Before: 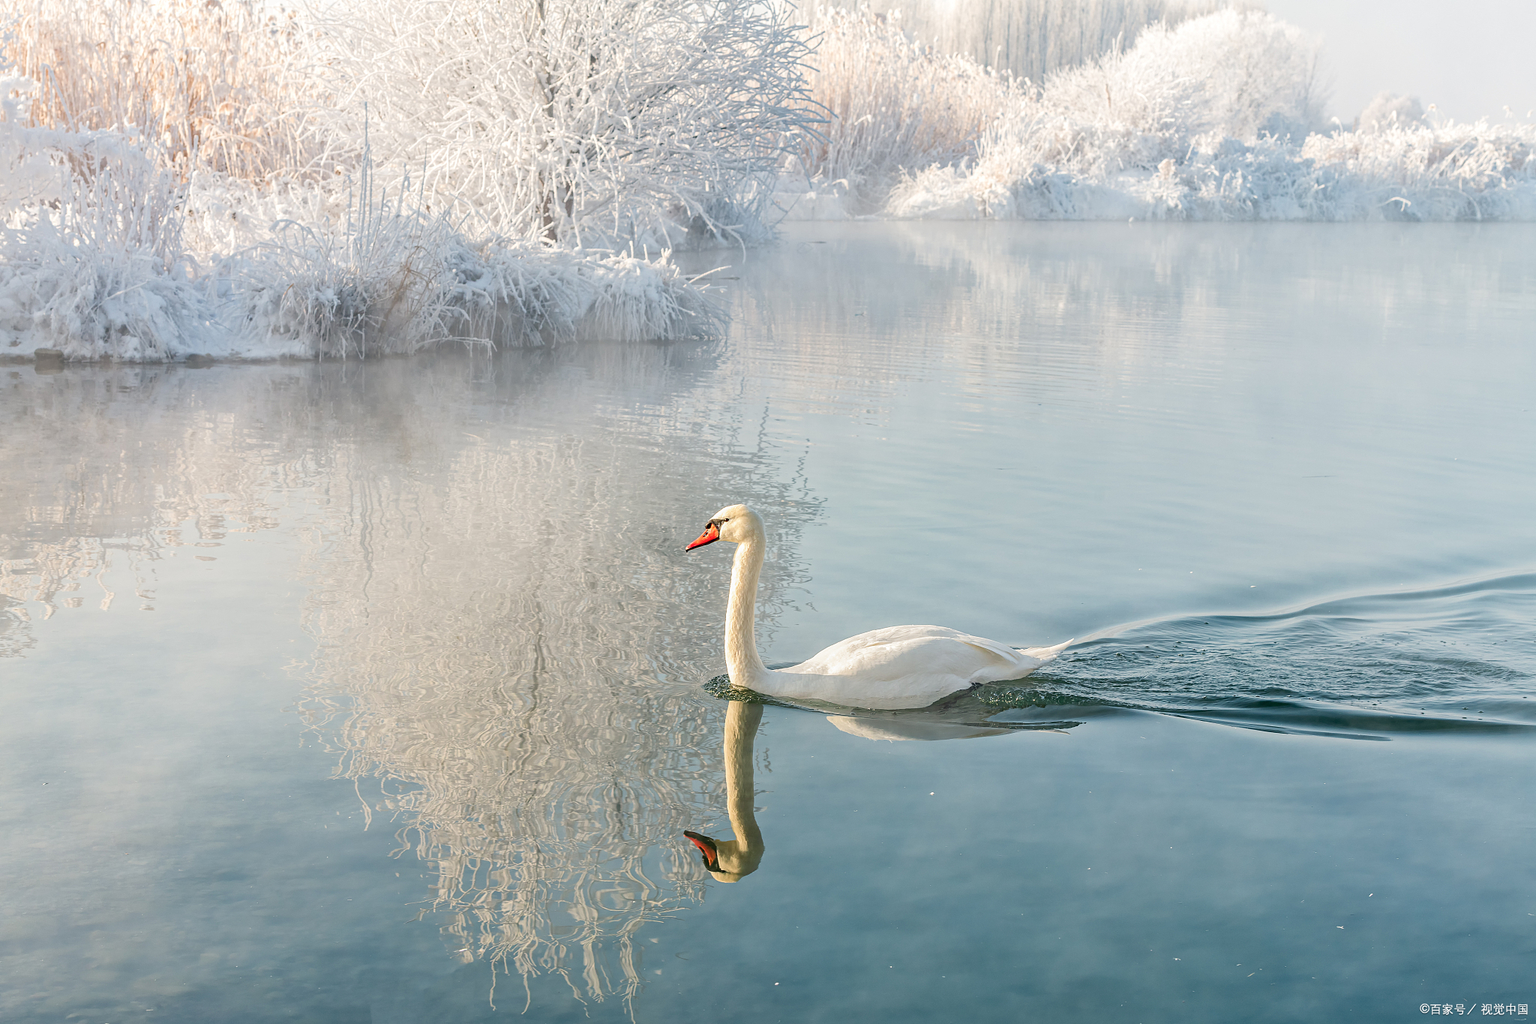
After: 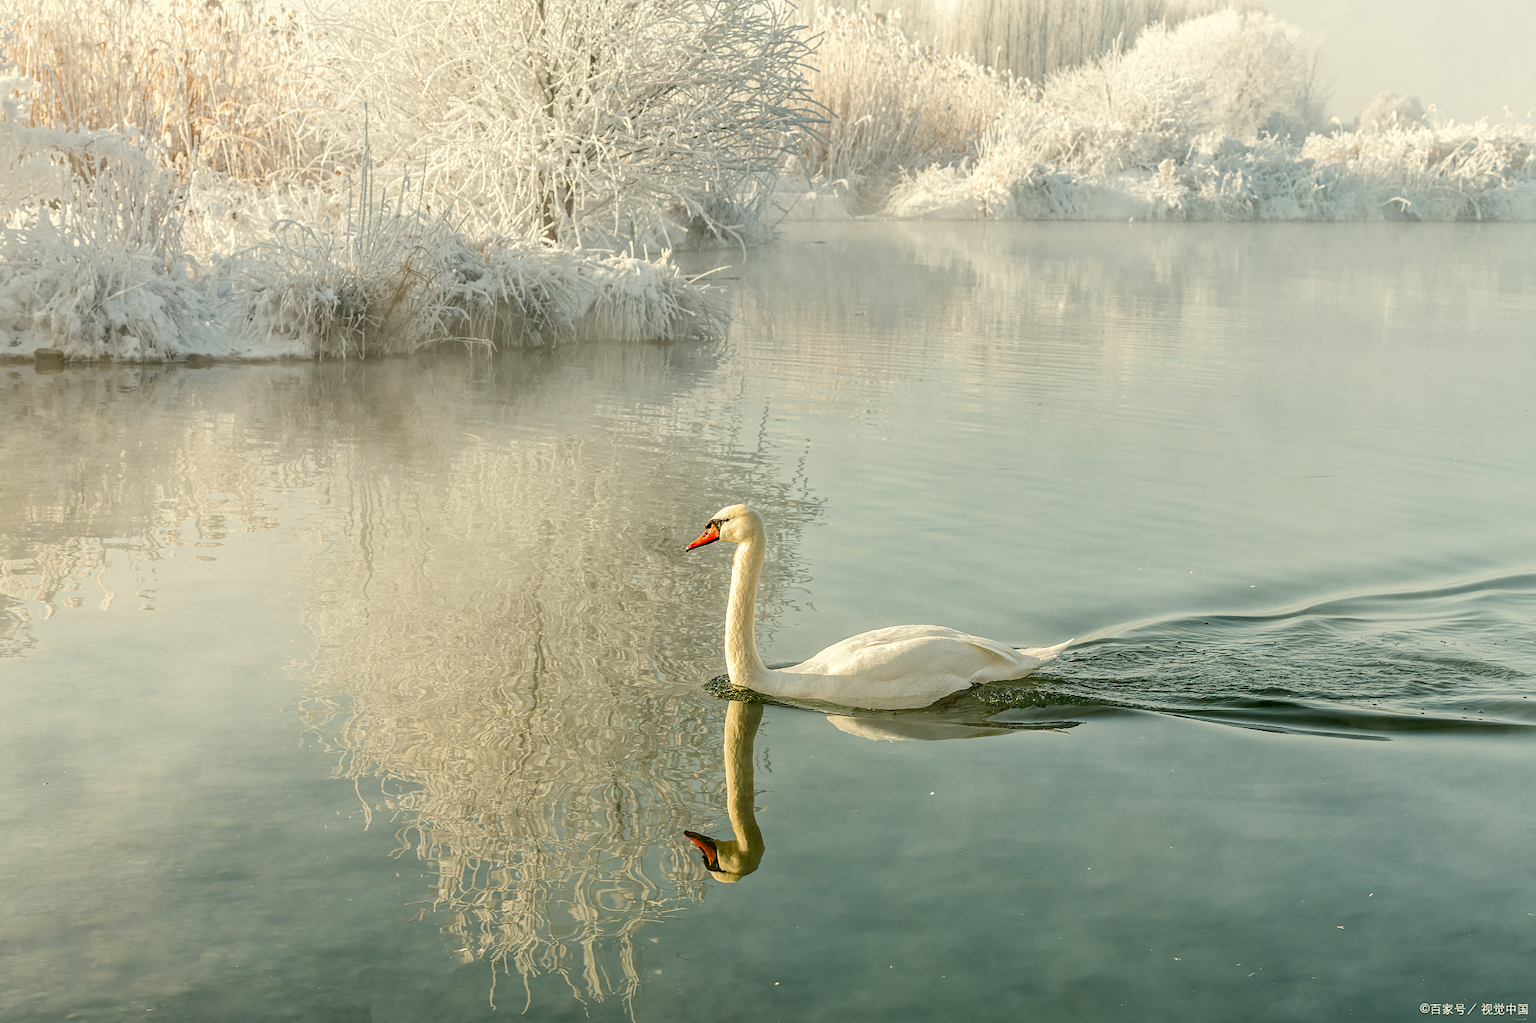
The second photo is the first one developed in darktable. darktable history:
exposure: exposure -0.155 EV, compensate highlight preservation false
local contrast: highlights 86%, shadows 80%
color correction: highlights a* -1.81, highlights b* 10.19, shadows a* 0.414, shadows b* 18.58
